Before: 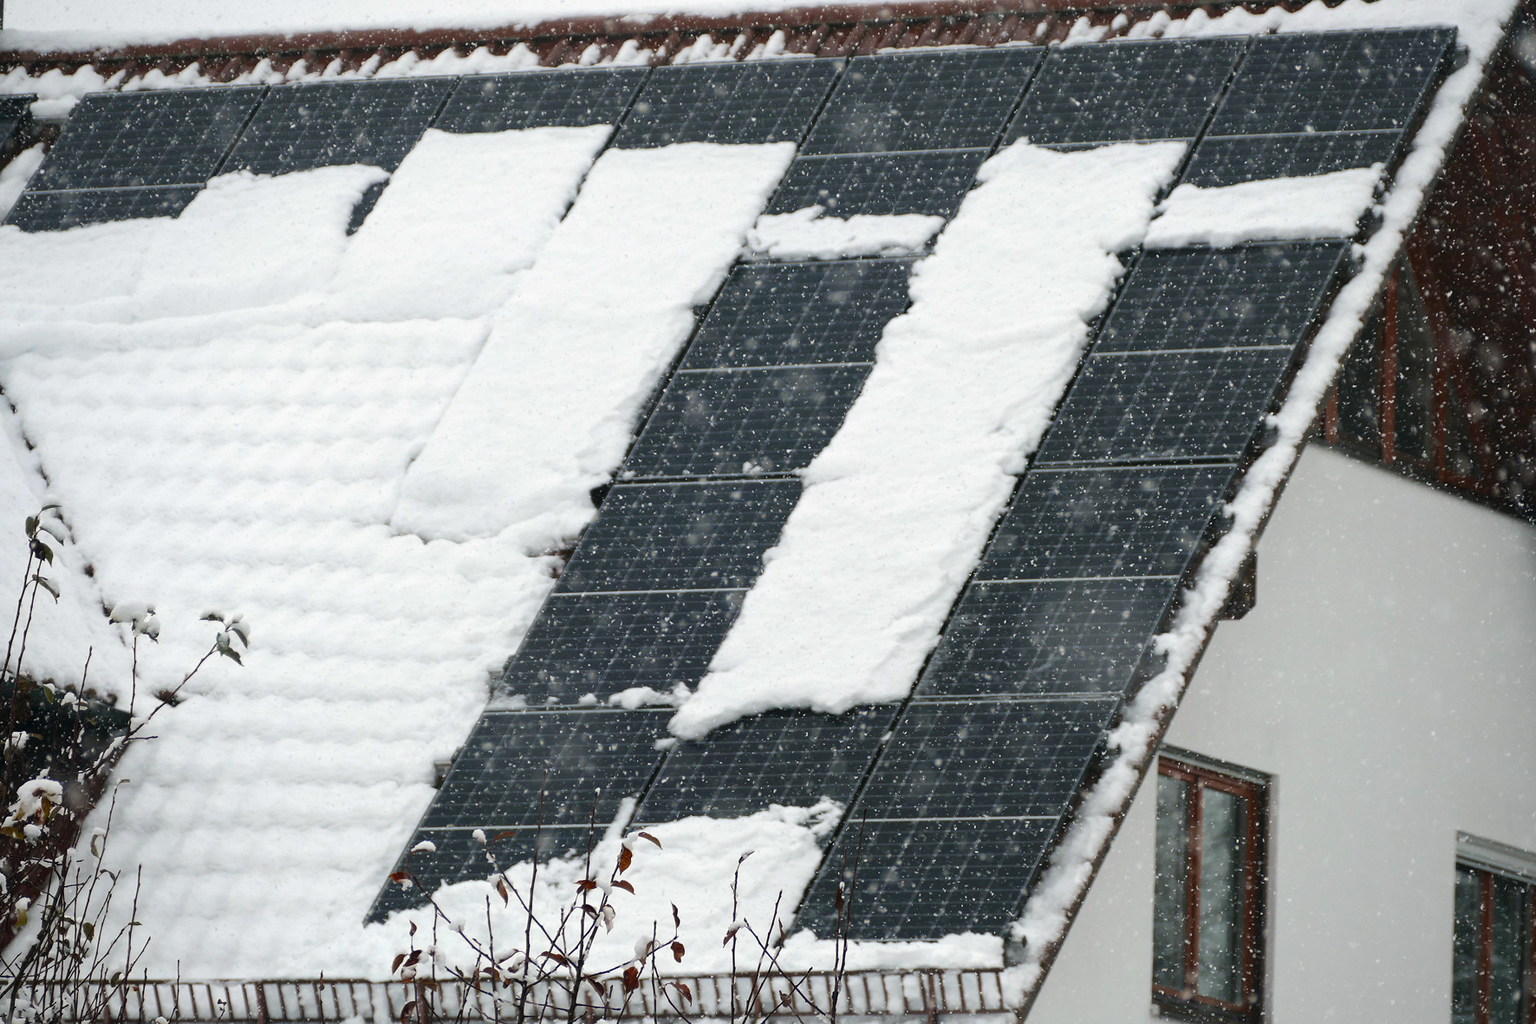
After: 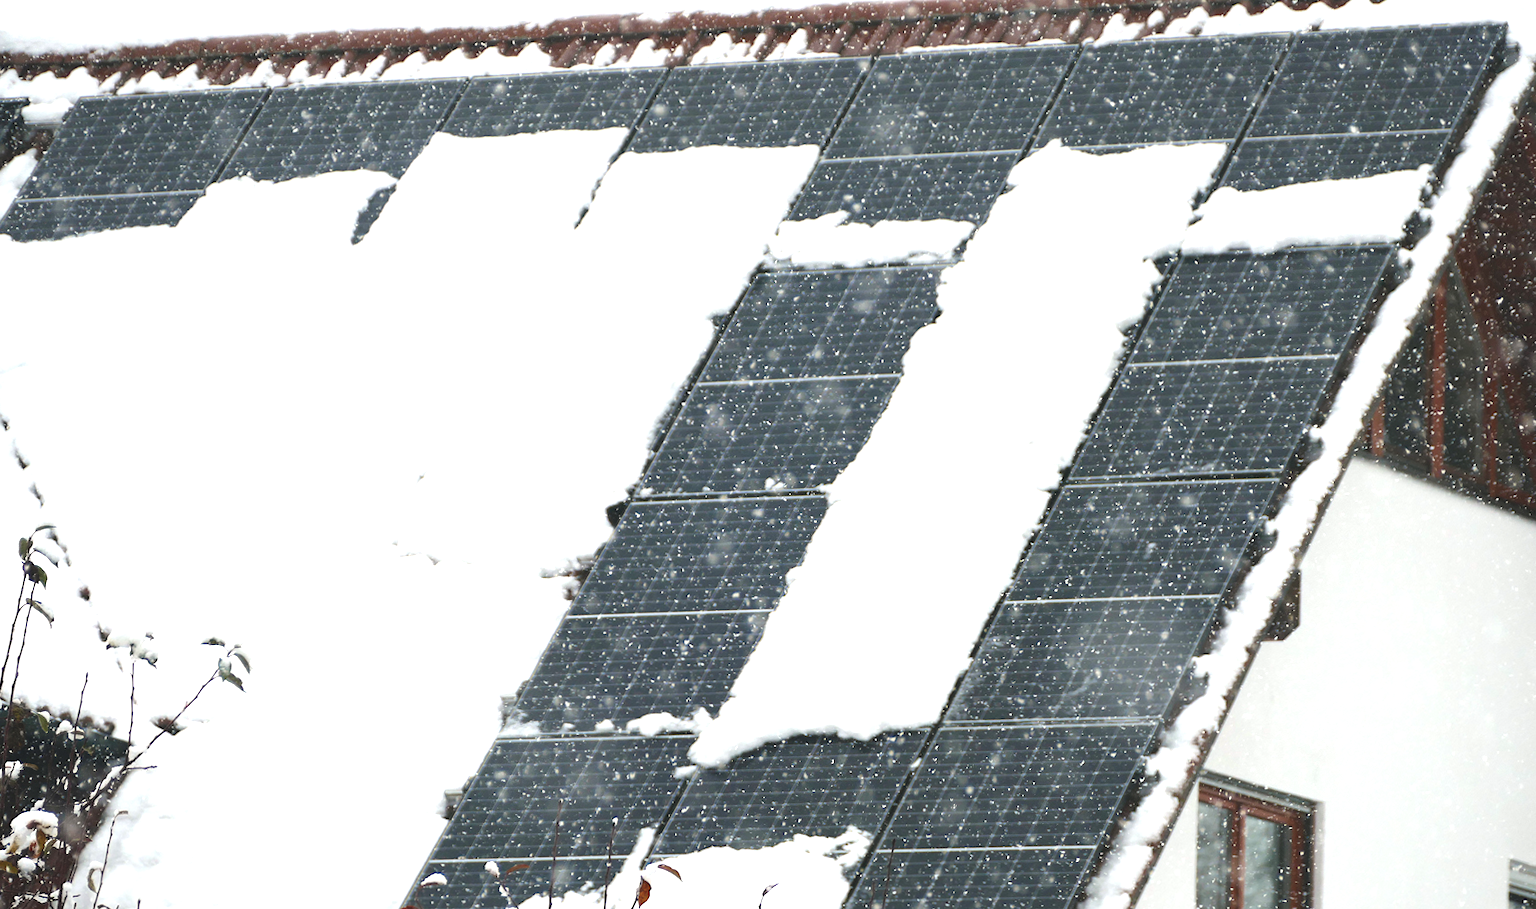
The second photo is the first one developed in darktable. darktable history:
white balance: emerald 1
exposure: black level correction -0.005, exposure 1 EV, compensate highlight preservation false
crop and rotate: angle 0.2°, left 0.275%, right 3.127%, bottom 14.18%
